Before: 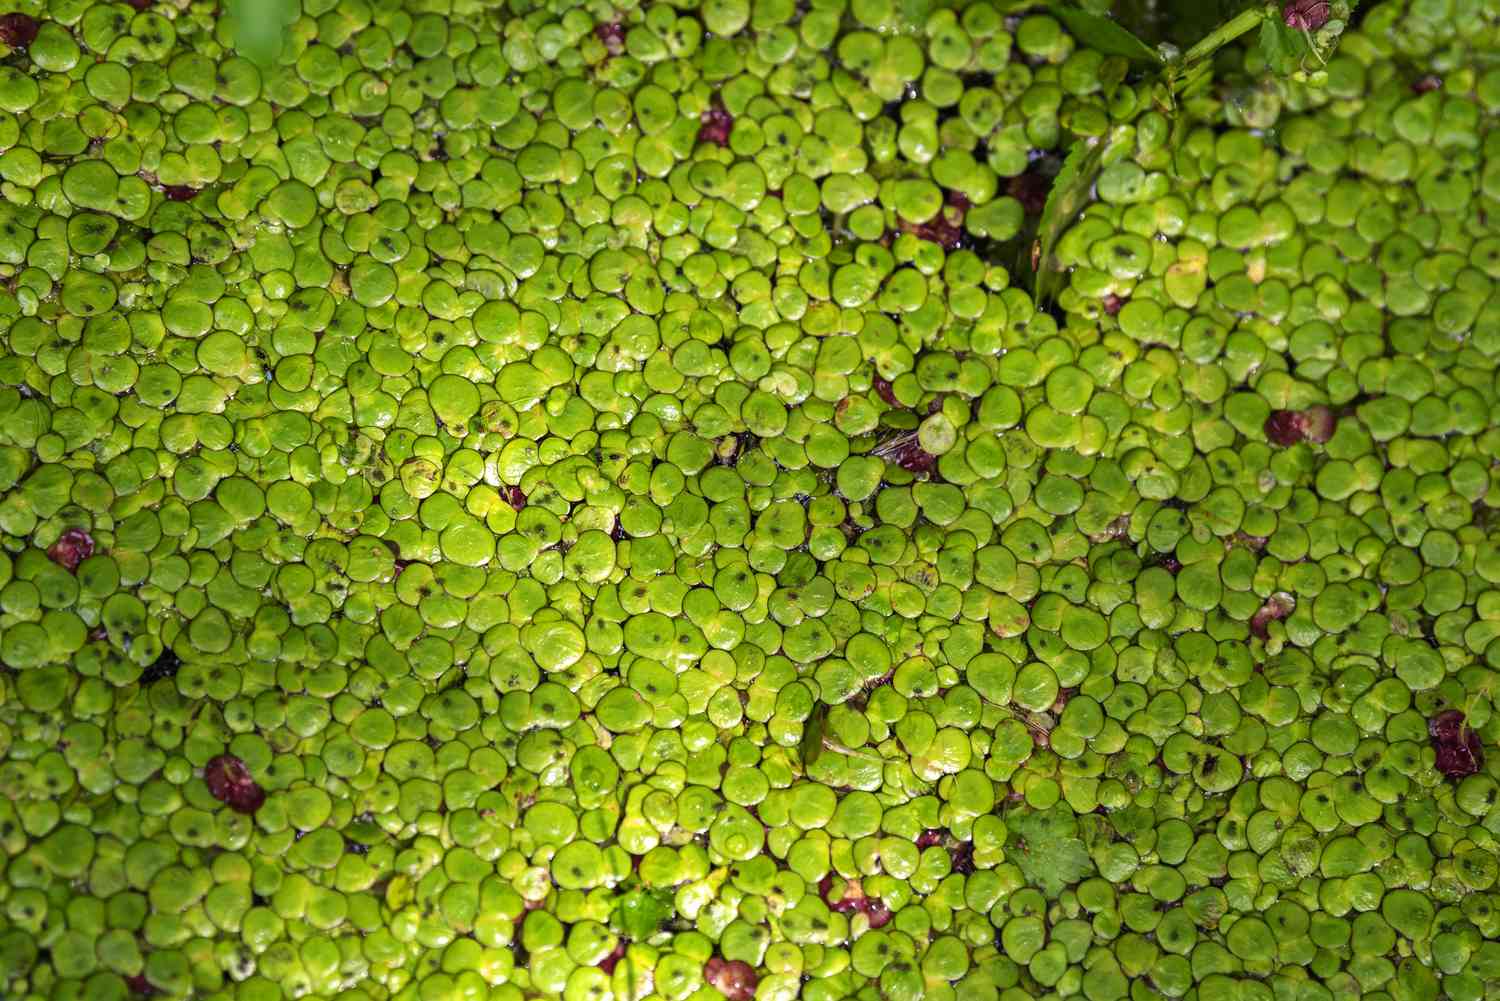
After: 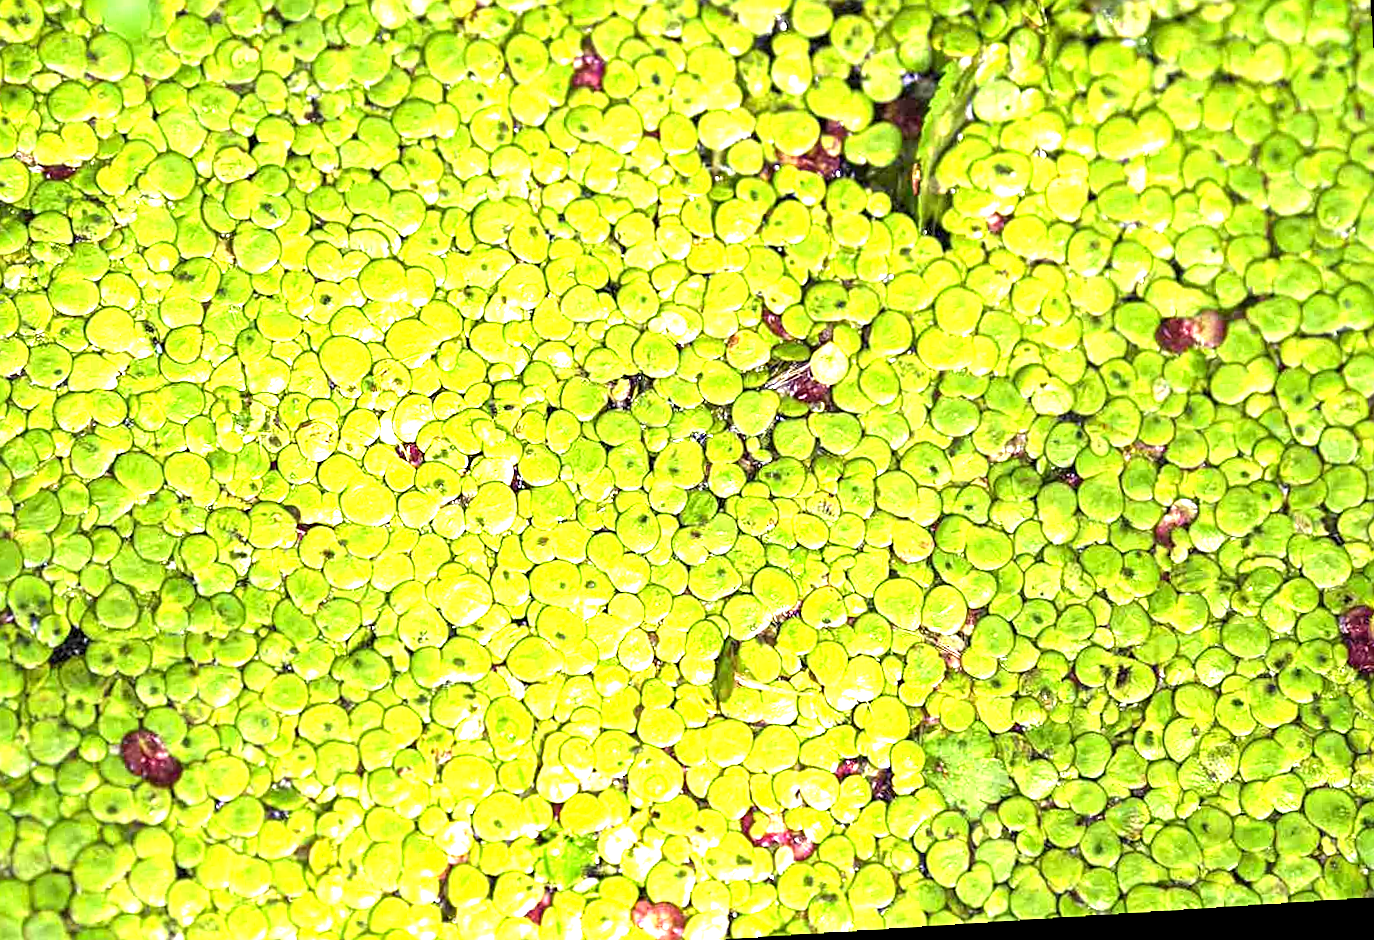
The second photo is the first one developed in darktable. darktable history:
sharpen: on, module defaults
crop and rotate: angle 1.96°, left 5.673%, top 5.673%
exposure: exposure 2.04 EV, compensate highlight preservation false
rotate and perspective: rotation -1.75°, automatic cropping off
local contrast: highlights 100%, shadows 100%, detail 120%, midtone range 0.2
